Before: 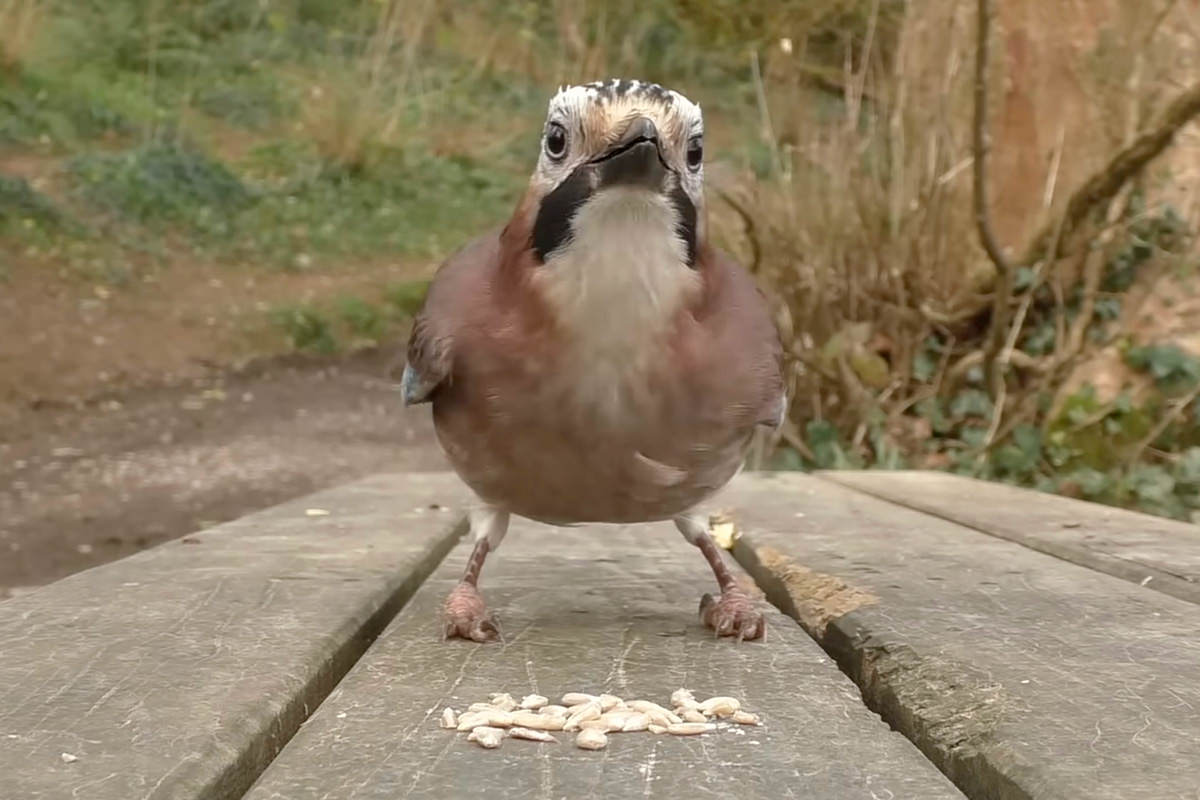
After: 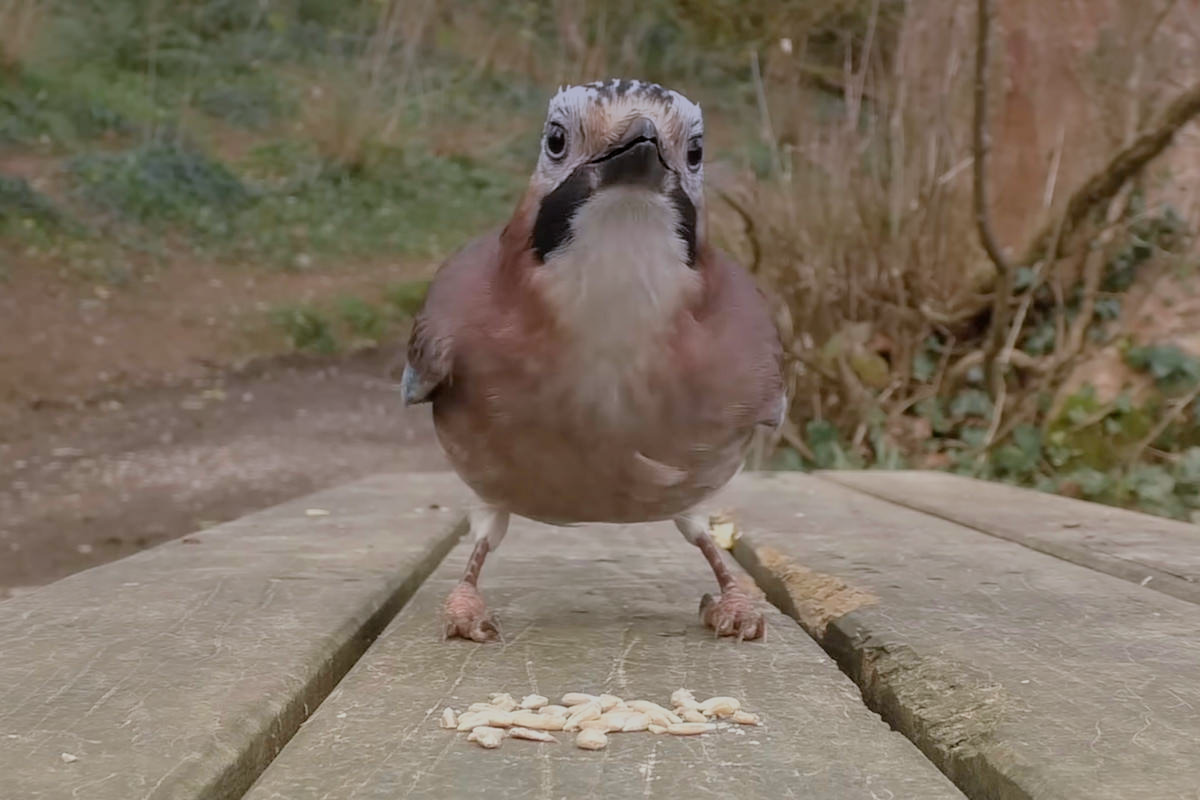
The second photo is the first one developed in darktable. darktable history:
filmic rgb: black relative exposure -13 EV, threshold 3 EV, target white luminance 85%, hardness 6.3, latitude 42.11%, contrast 0.858, shadows ↔ highlights balance 8.63%, color science v4 (2020), enable highlight reconstruction true
graduated density: hue 238.83°, saturation 50%
